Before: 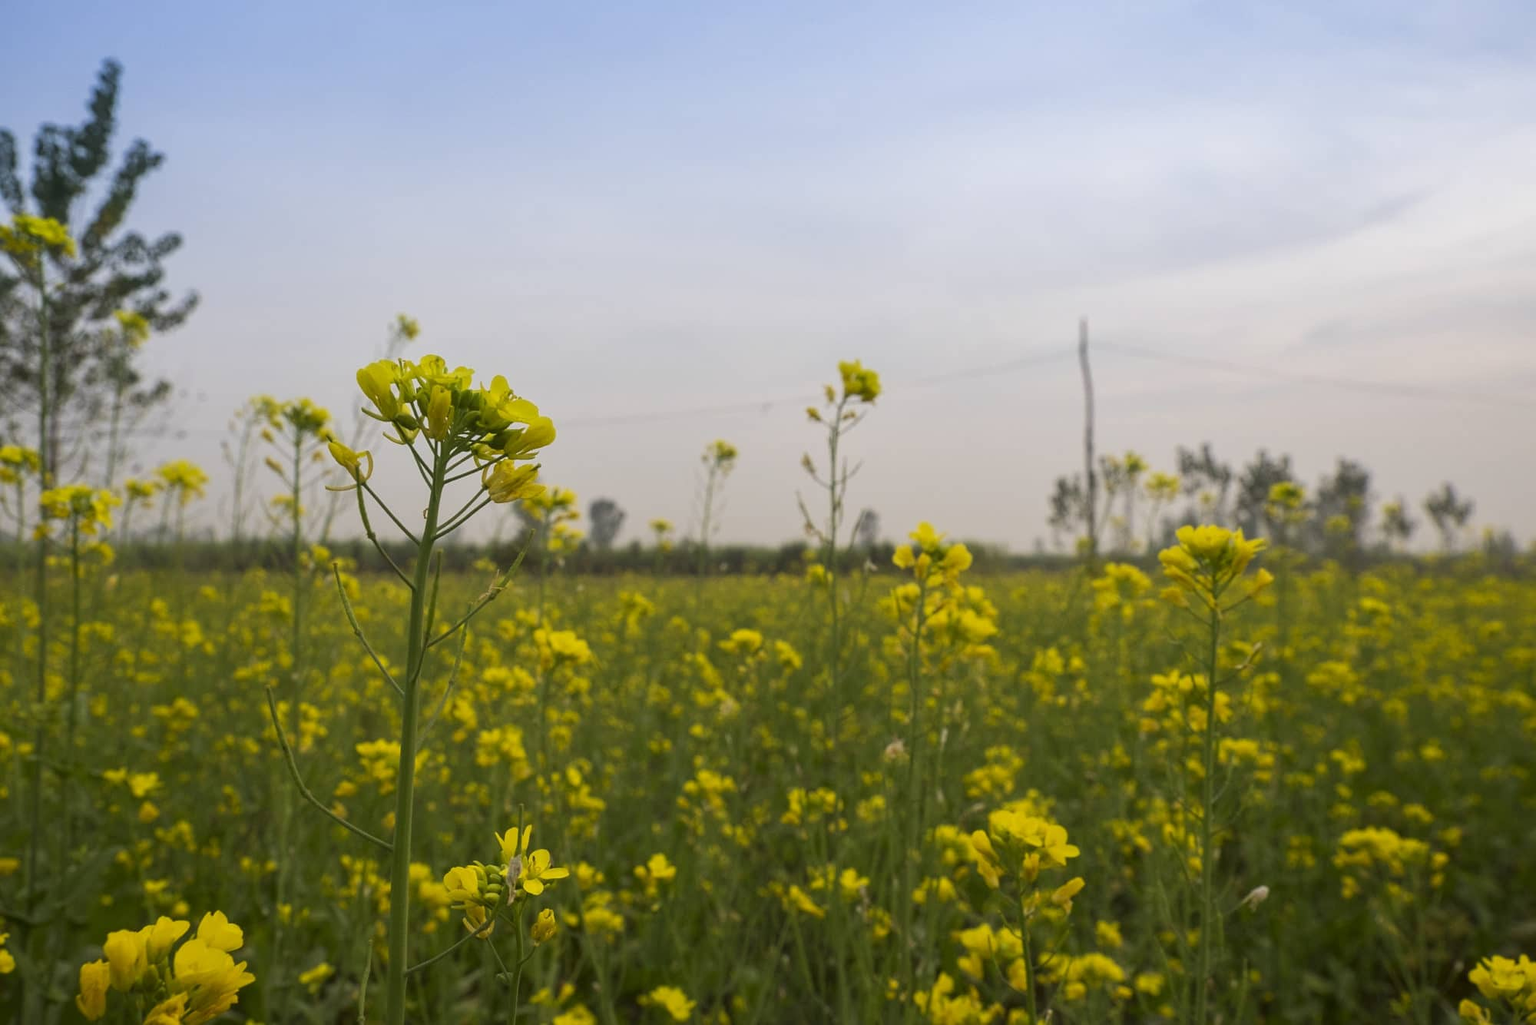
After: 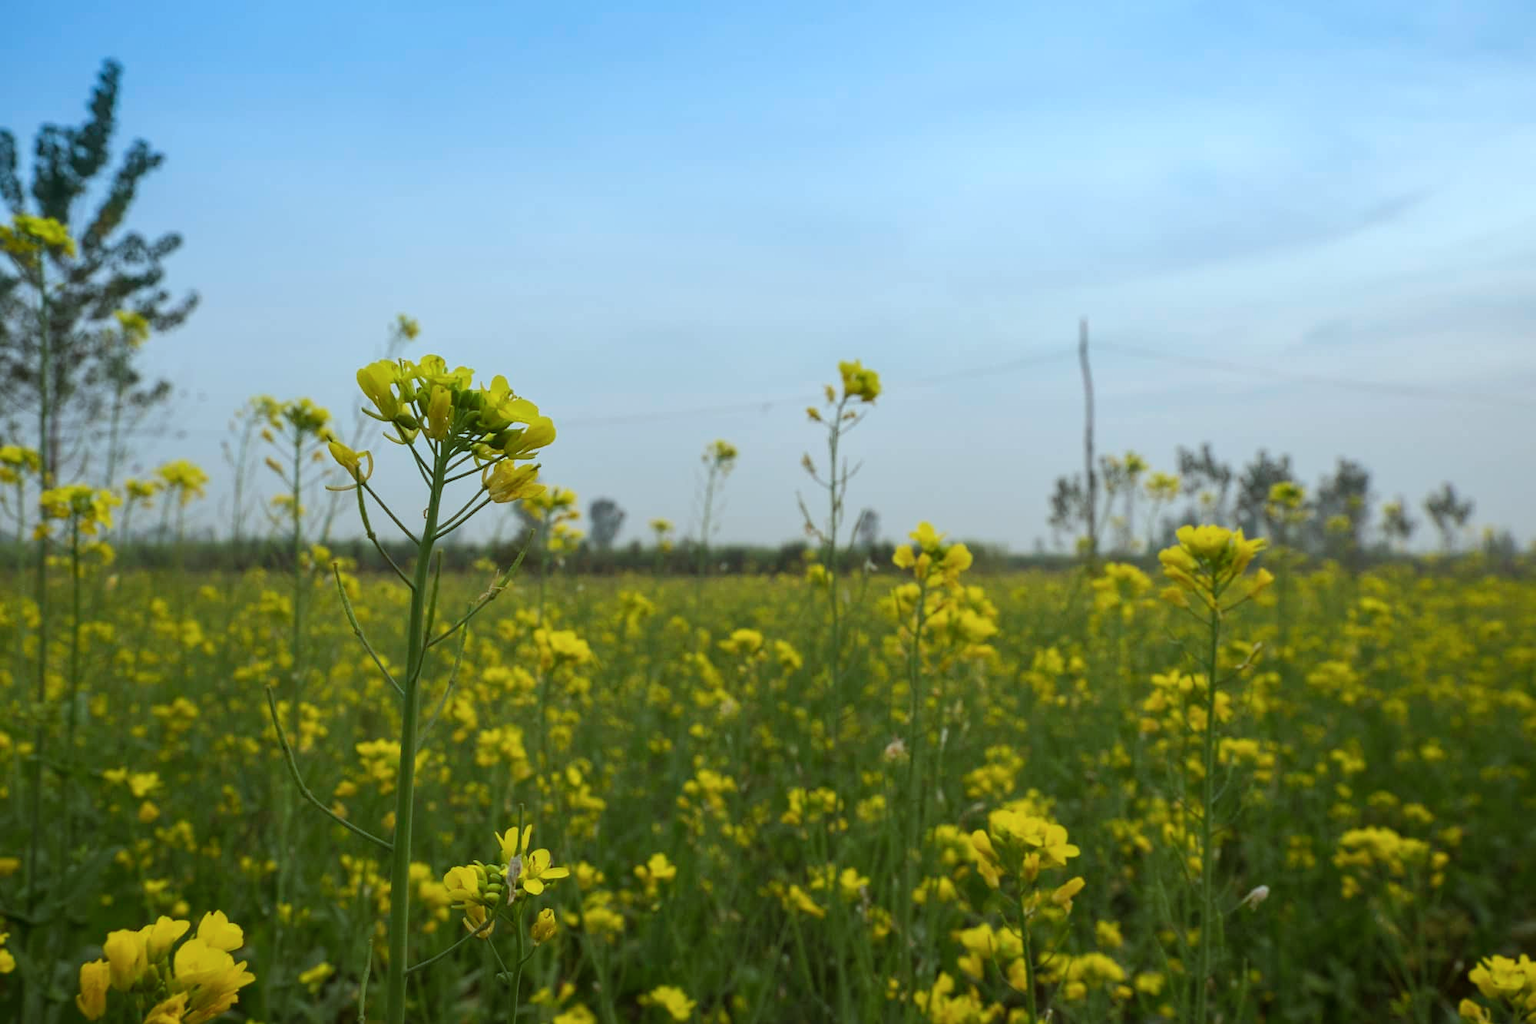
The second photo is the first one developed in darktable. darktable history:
color correction: highlights a* -11.41, highlights b* -14.79
